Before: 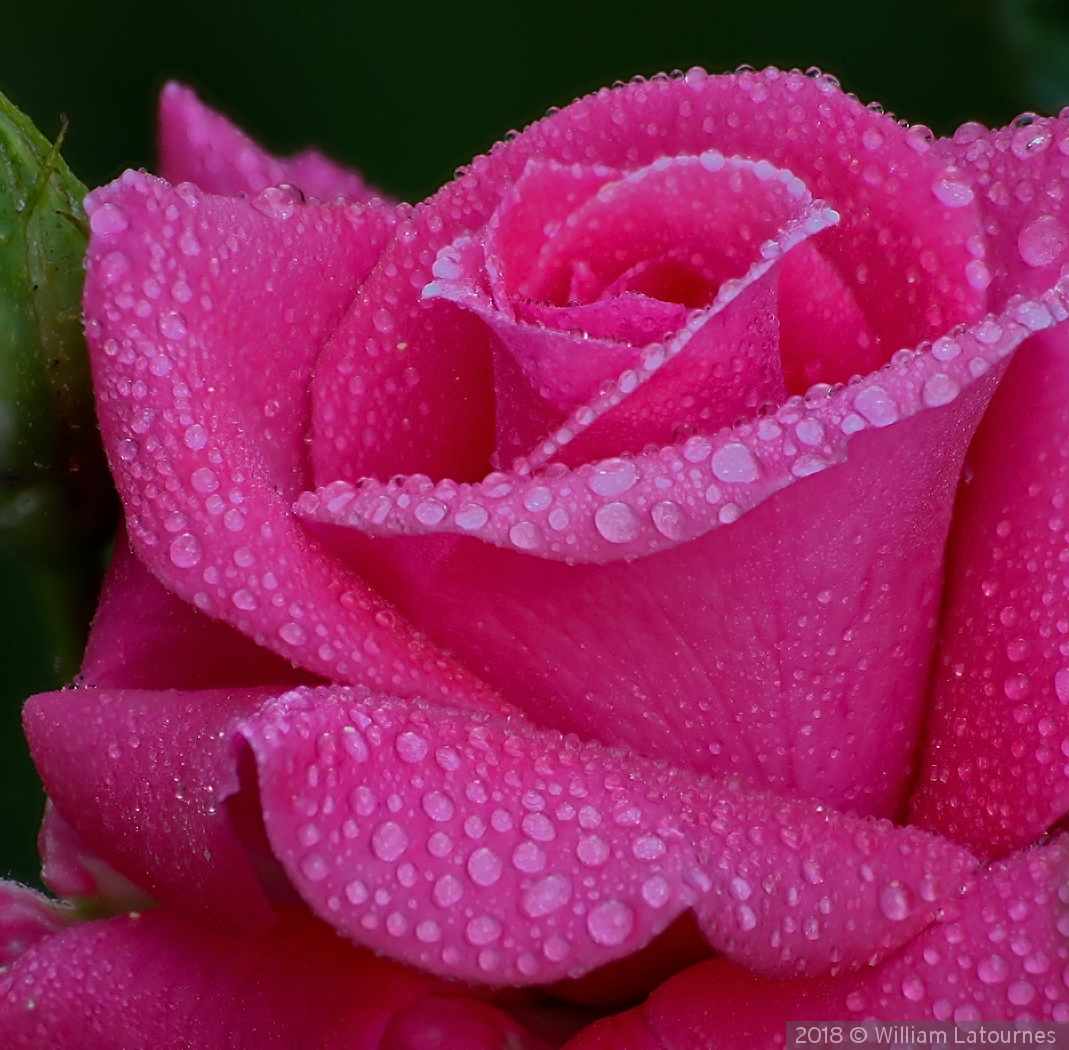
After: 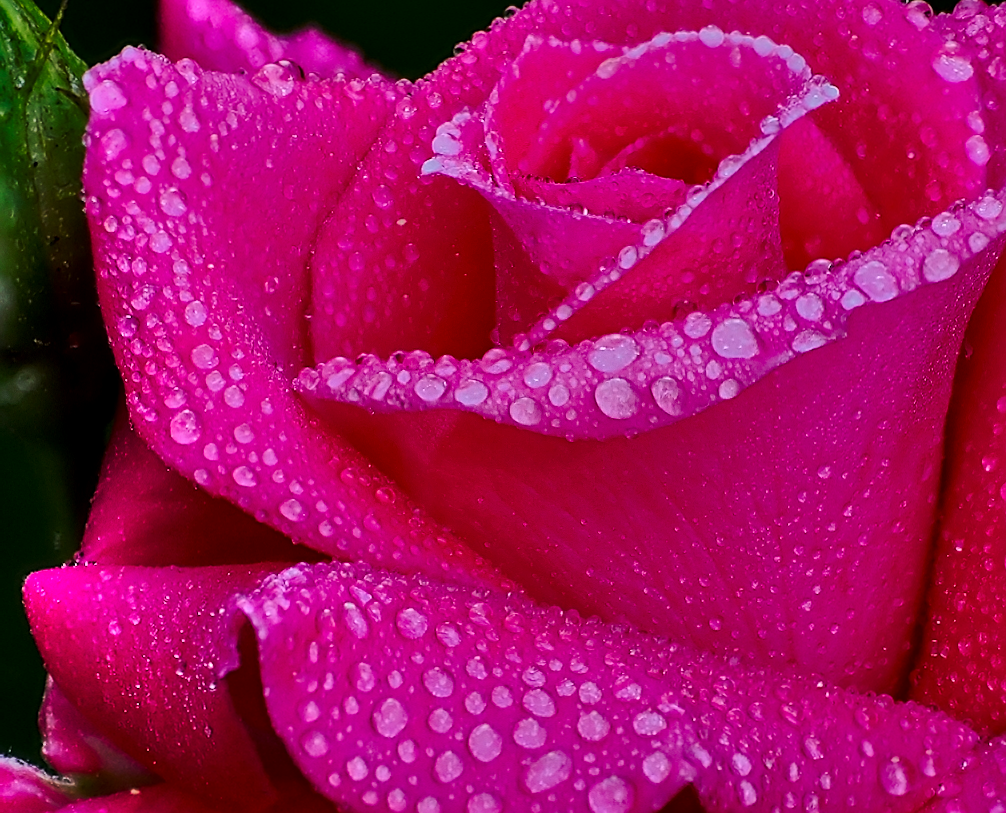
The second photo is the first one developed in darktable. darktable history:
contrast brightness saturation: contrast 0.147, brightness -0.008, saturation 0.104
base curve: curves: ch0 [(0, 0) (0.073, 0.04) (0.157, 0.139) (0.492, 0.492) (0.758, 0.758) (1, 1)], preserve colors none
sharpen: radius 2.19, amount 0.386, threshold 0.241
exposure: compensate exposure bias true, compensate highlight preservation false
crop and rotate: angle 0.087°, top 11.76%, right 5.72%, bottom 10.659%
local contrast: on, module defaults
shadows and highlights: shadows 79.04, white point adjustment -9.09, highlights -61.27, soften with gaussian
